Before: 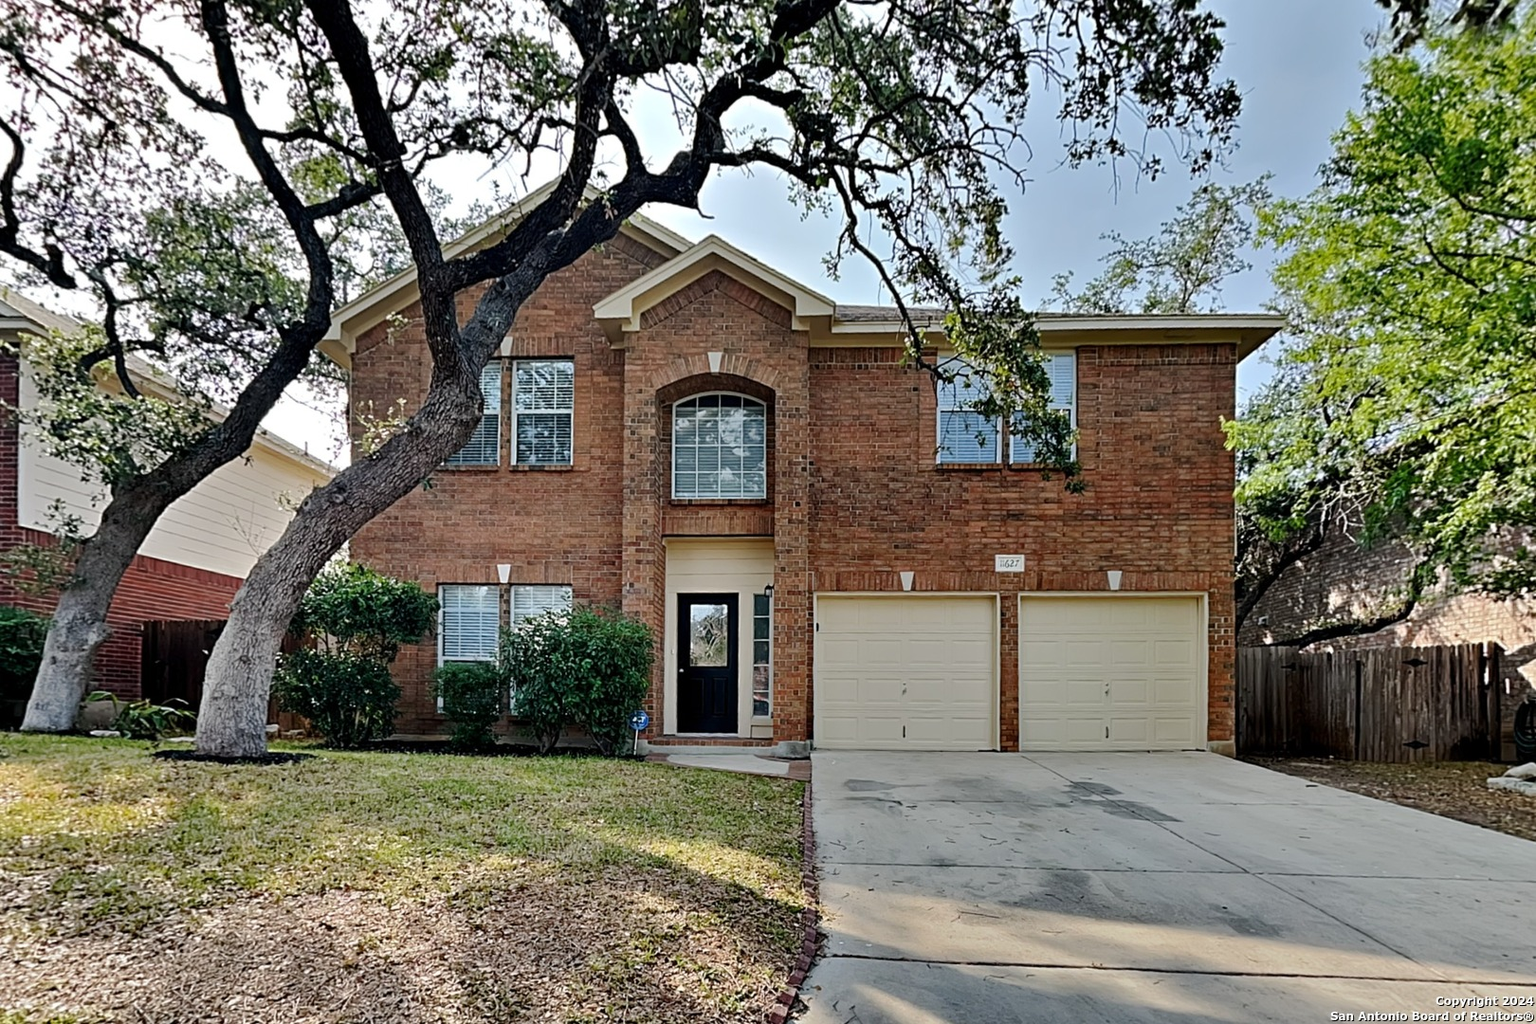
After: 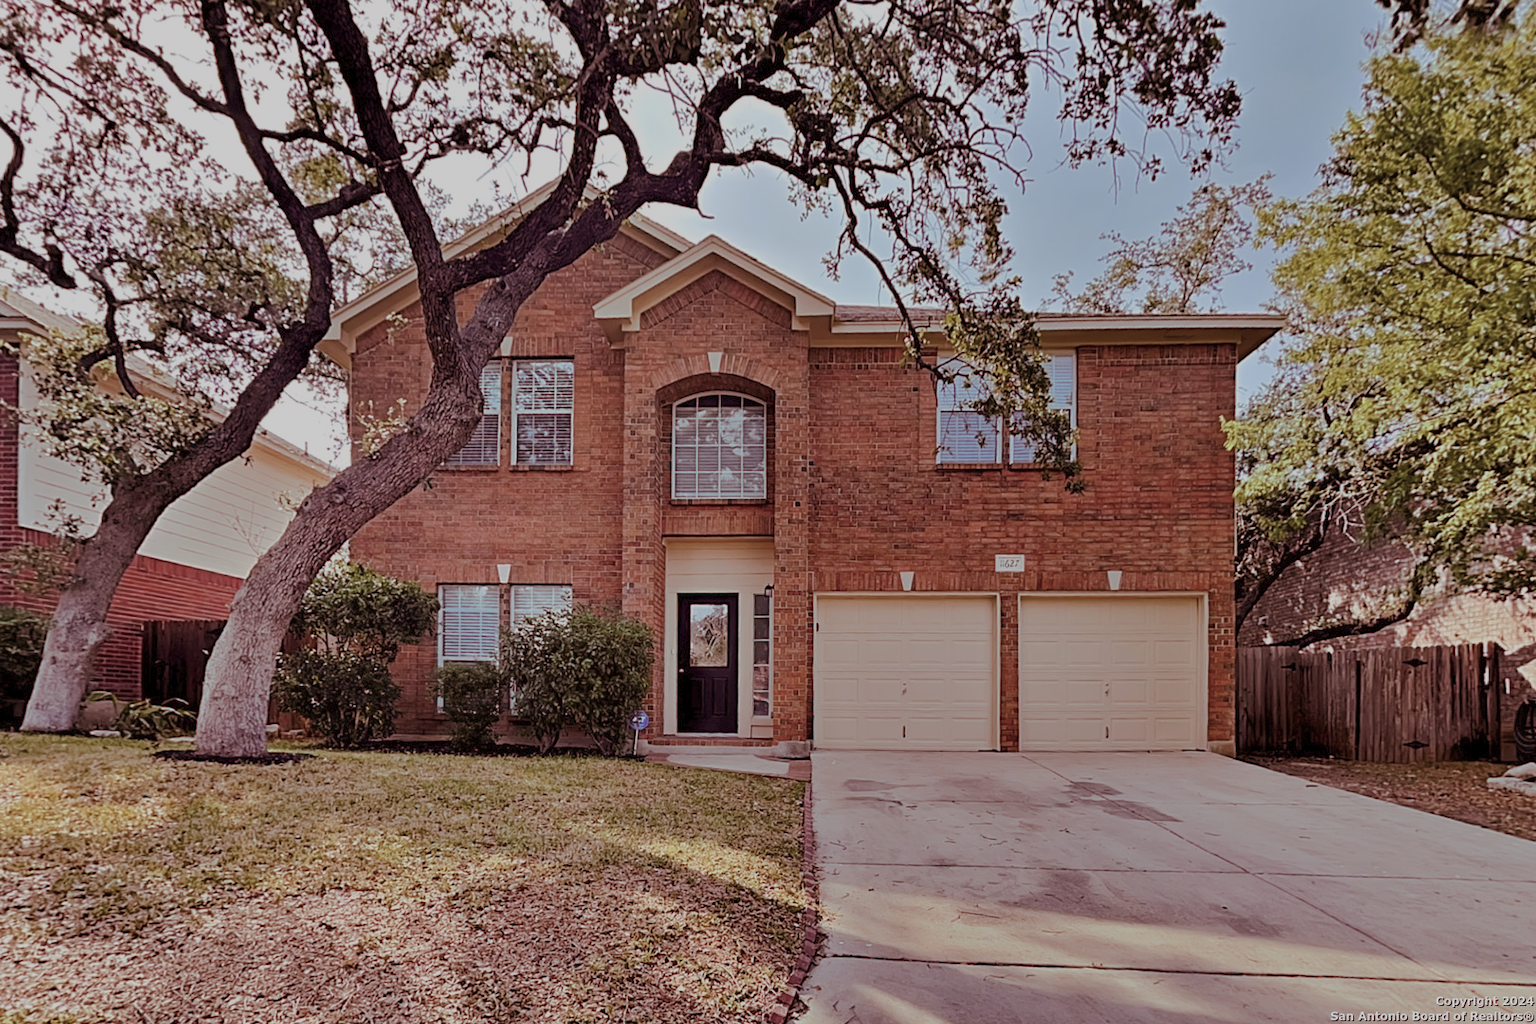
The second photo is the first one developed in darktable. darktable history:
color balance rgb: shadows lift › chroma 1%, shadows lift › hue 113°, highlights gain › chroma 0.2%, highlights gain › hue 333°, perceptual saturation grading › global saturation 20%, perceptual saturation grading › highlights -50%, perceptual saturation grading › shadows 25%, contrast -30%
split-toning: on, module defaults
